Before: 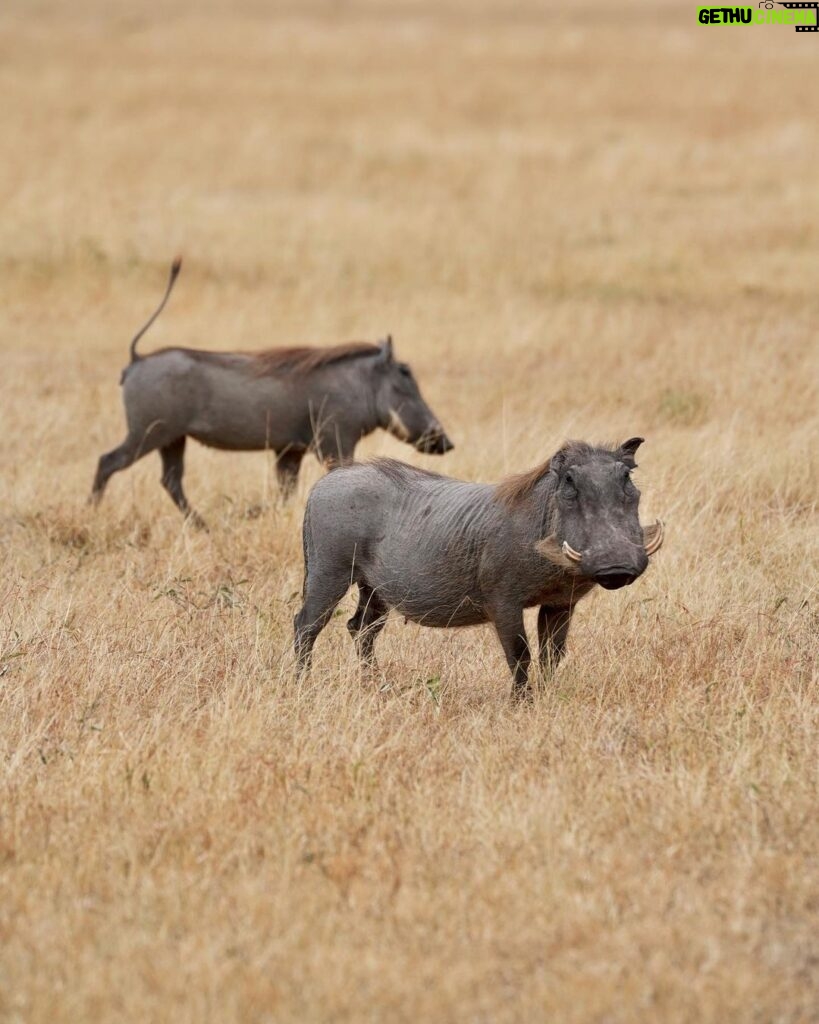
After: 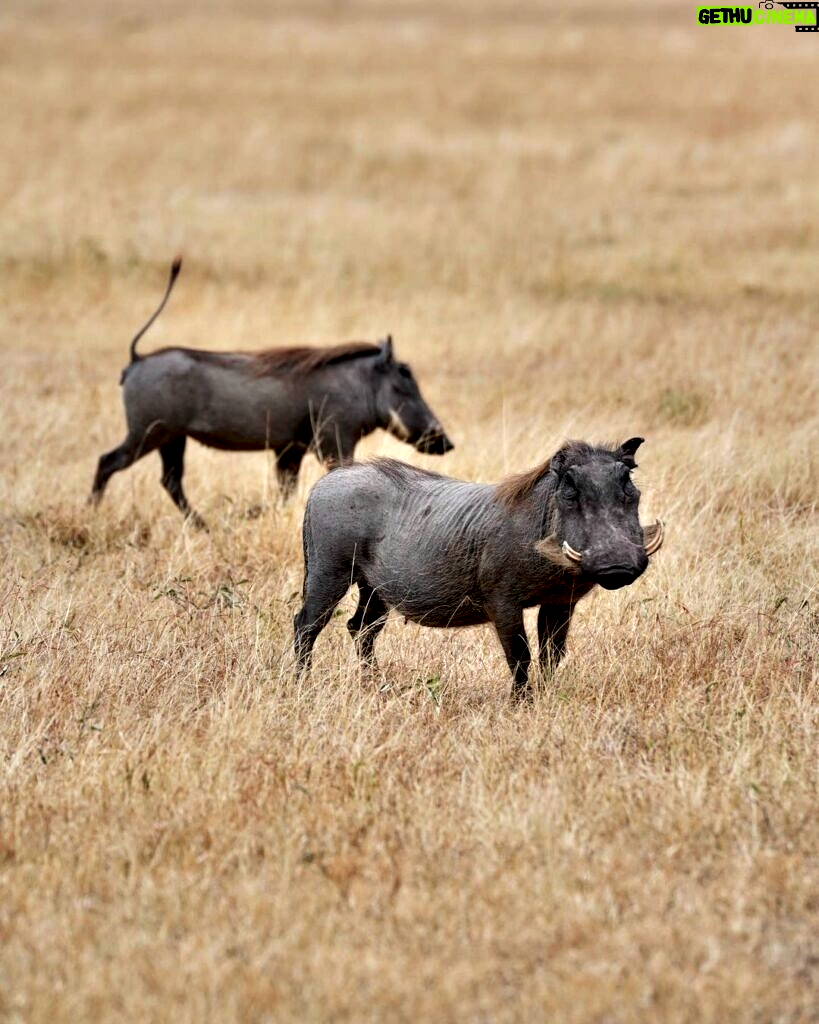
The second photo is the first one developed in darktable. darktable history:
contrast equalizer: y [[0.627 ×6], [0.563 ×6], [0 ×6], [0 ×6], [0 ×6]]
